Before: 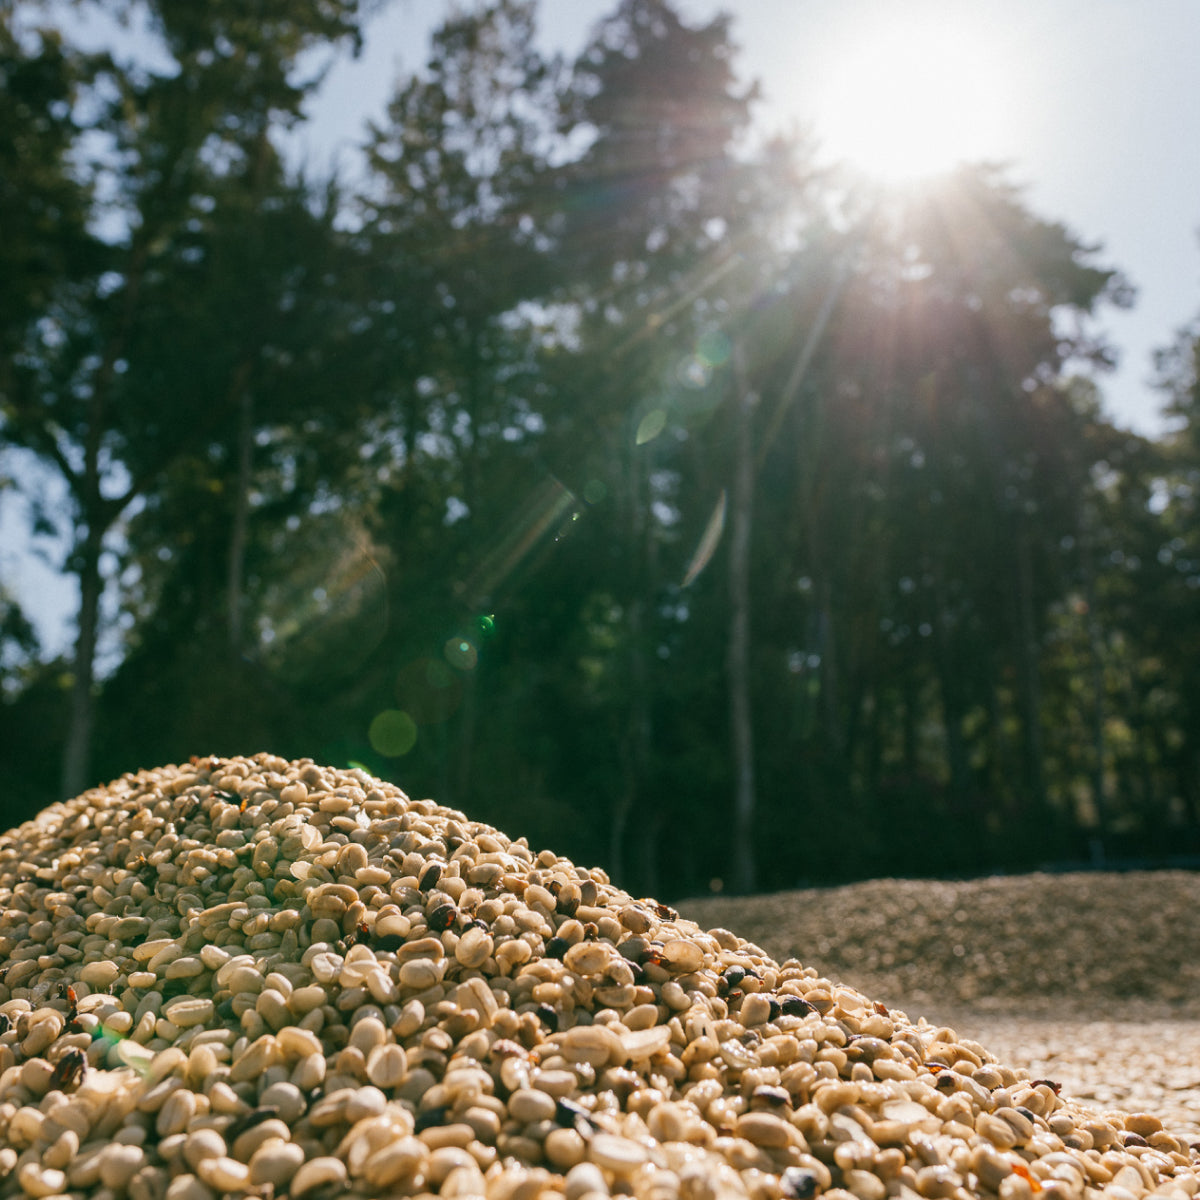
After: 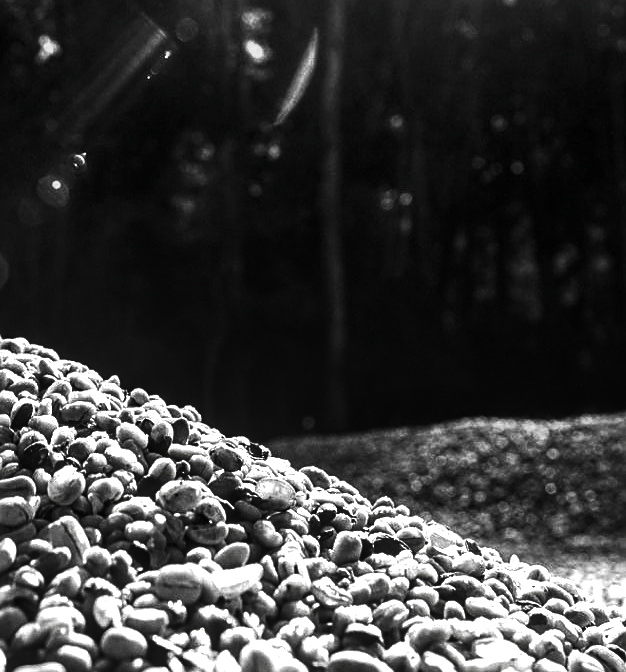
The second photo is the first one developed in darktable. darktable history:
tone curve: curves: ch0 [(0, 0) (0.251, 0.254) (0.689, 0.733) (1, 1)], color space Lab, independent channels, preserve colors none
exposure: black level correction 0, exposure 0.899 EV, compensate highlight preservation false
crop: left 34.032%, top 38.508%, right 13.737%, bottom 5.422%
sharpen: on, module defaults
local contrast: detail 130%
contrast brightness saturation: contrast 0.021, brightness -0.983, saturation -0.993
shadows and highlights: low approximation 0.01, soften with gaussian
